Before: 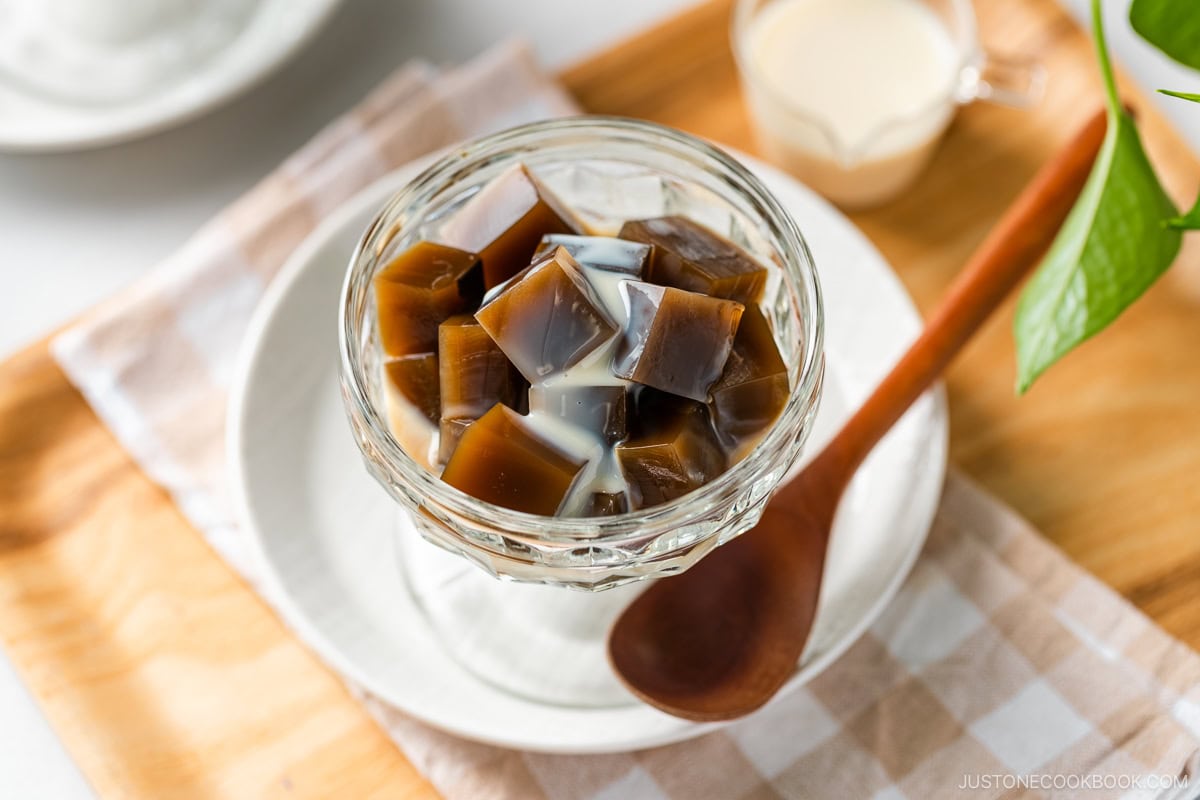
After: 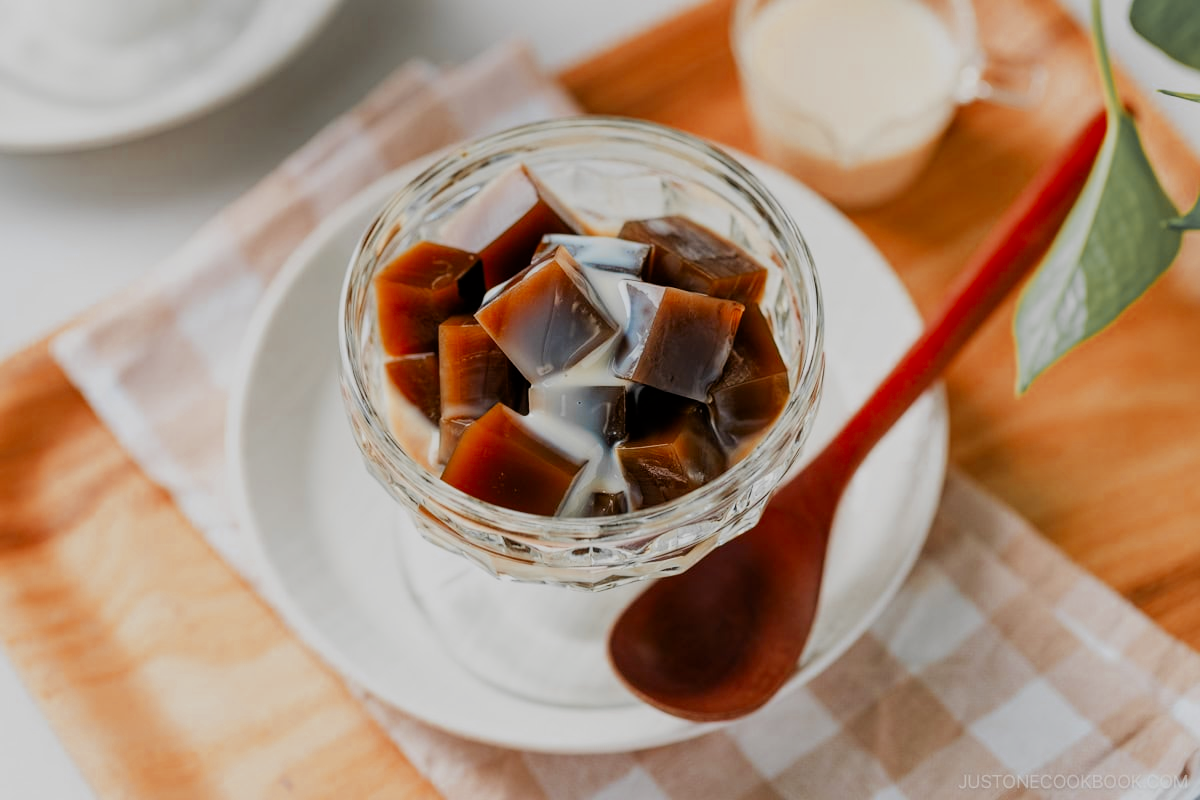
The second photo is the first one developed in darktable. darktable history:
color zones: curves: ch0 [(0, 0.363) (0.128, 0.373) (0.25, 0.5) (0.402, 0.407) (0.521, 0.525) (0.63, 0.559) (0.729, 0.662) (0.867, 0.471)]; ch1 [(0, 0.515) (0.136, 0.618) (0.25, 0.5) (0.378, 0) (0.516, 0) (0.622, 0.593) (0.737, 0.819) (0.87, 0.593)]; ch2 [(0, 0.529) (0.128, 0.471) (0.282, 0.451) (0.386, 0.662) (0.516, 0.525) (0.633, 0.554) (0.75, 0.62) (0.875, 0.441)]
filmic rgb: black relative exposure -7.41 EV, white relative exposure 4.89 EV, hardness 3.4
